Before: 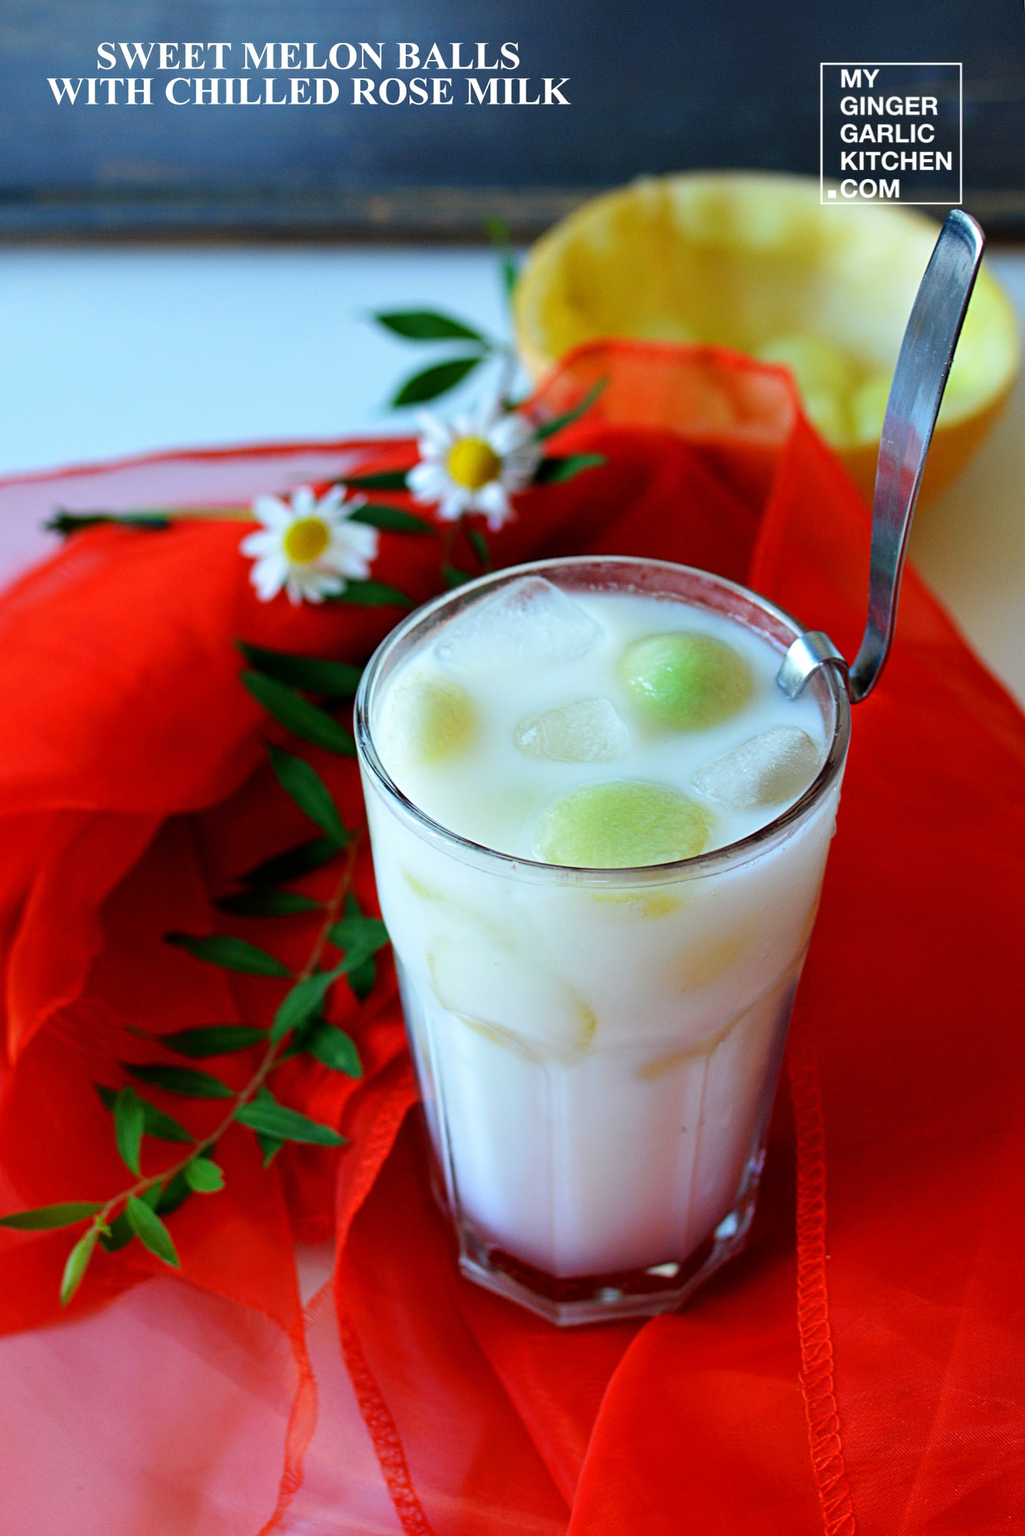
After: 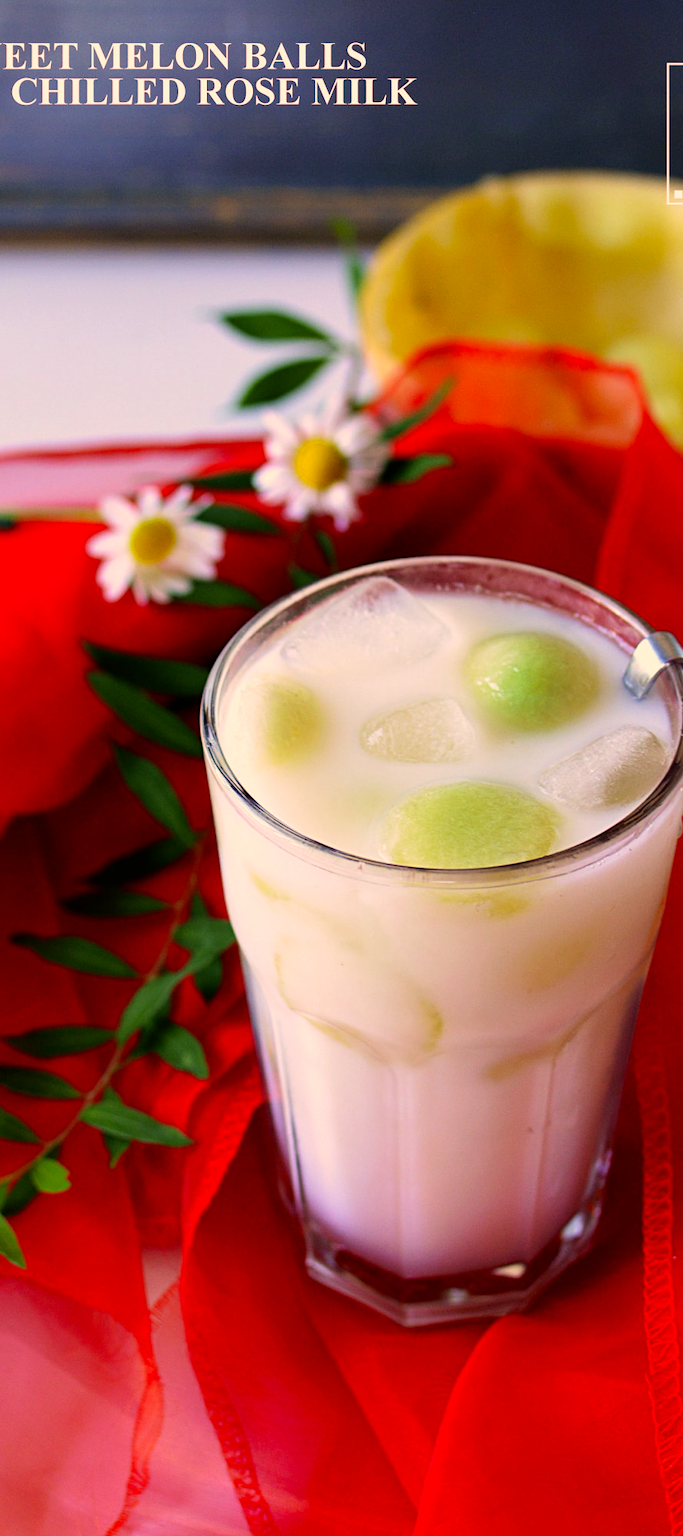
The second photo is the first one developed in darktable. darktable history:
crop and rotate: left 15.055%, right 18.278%
color correction: highlights a* 21.88, highlights b* 22.25
velvia: on, module defaults
